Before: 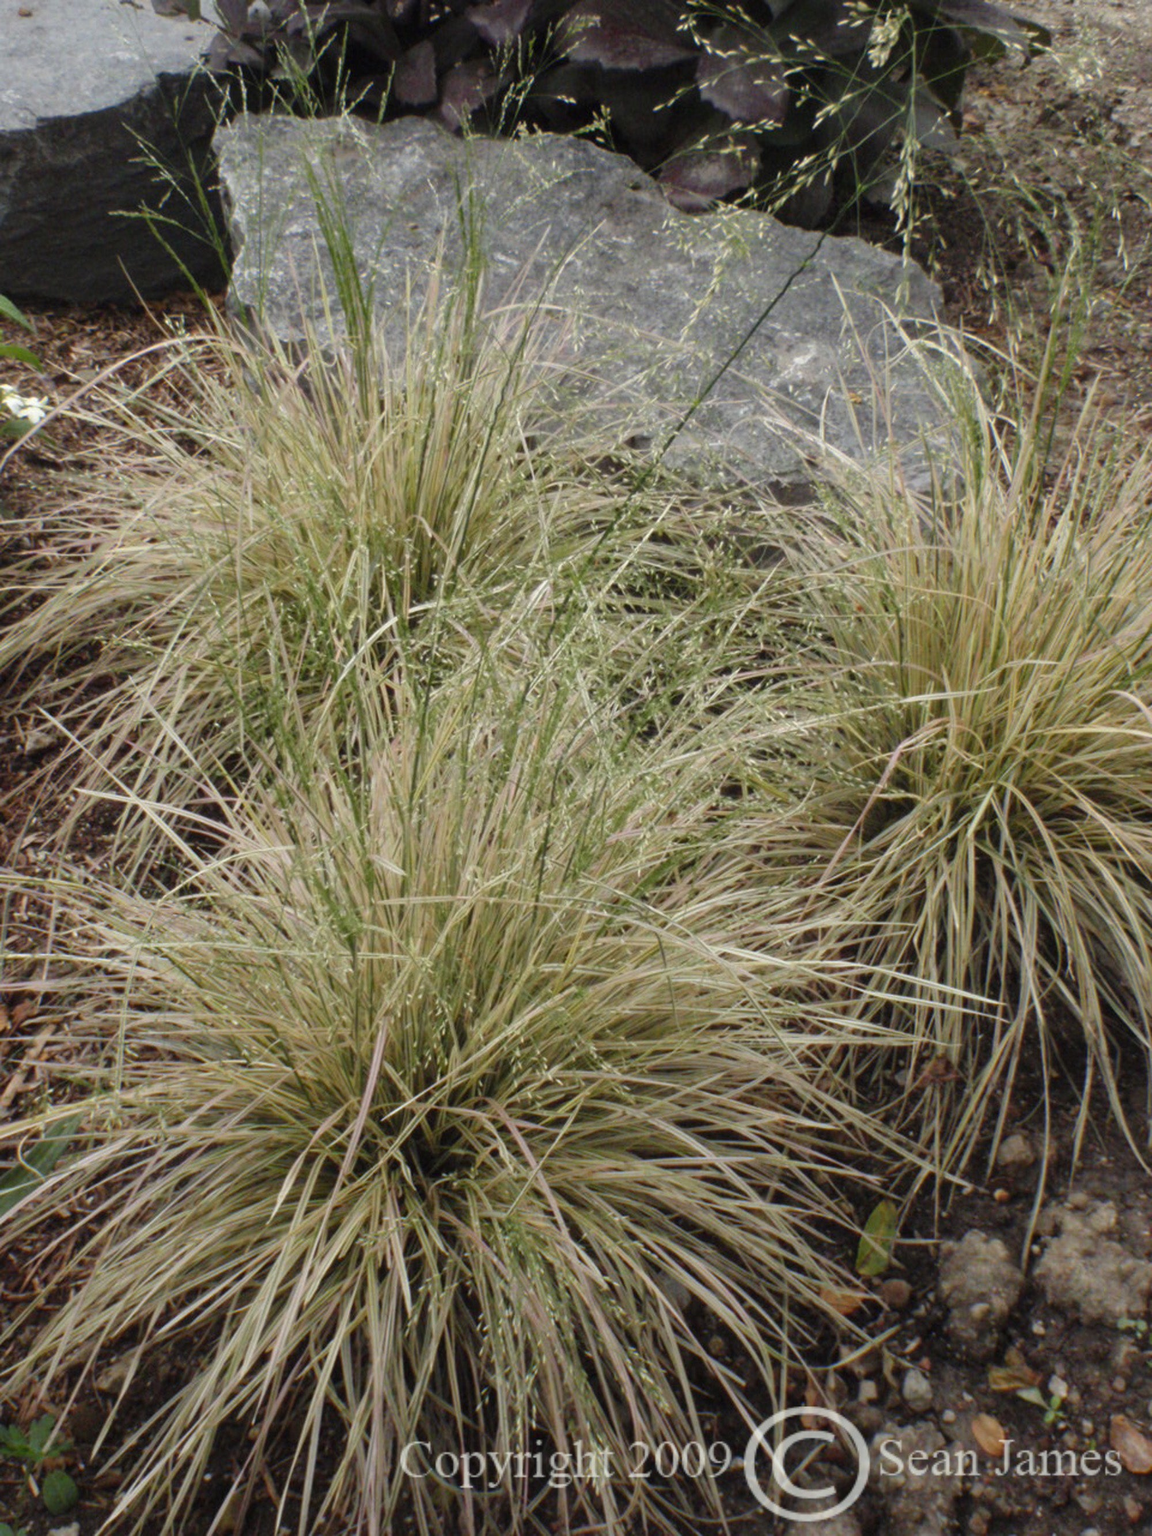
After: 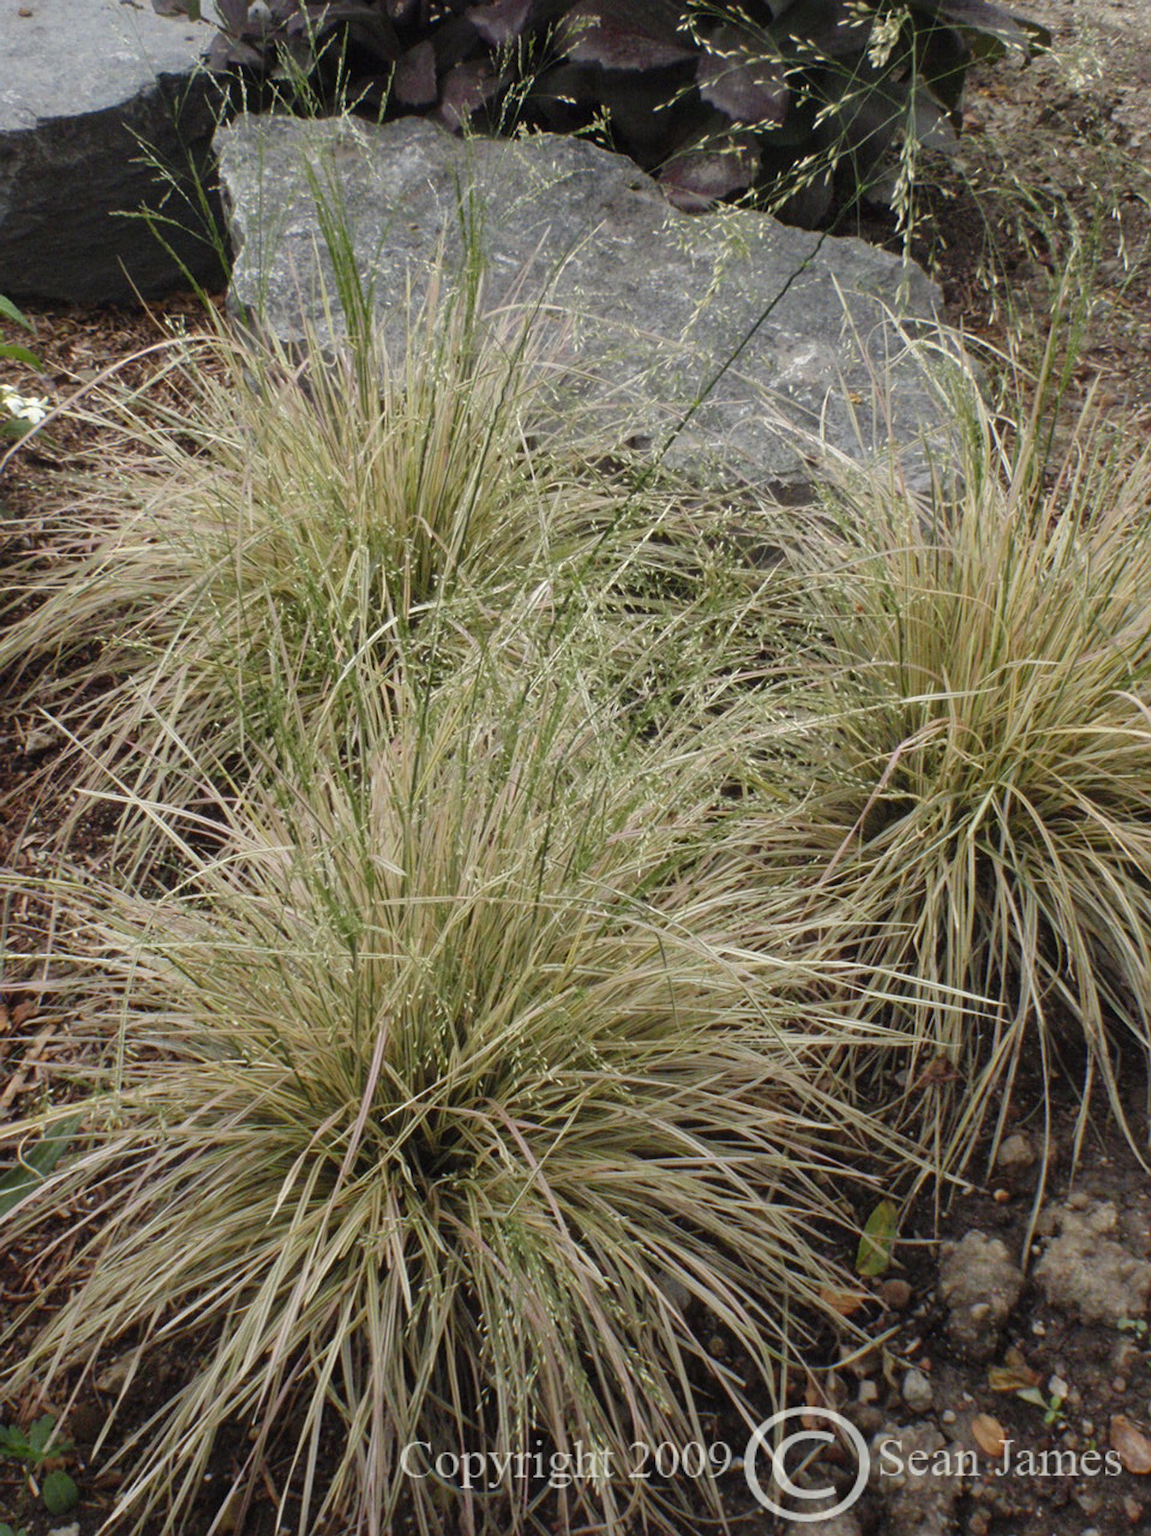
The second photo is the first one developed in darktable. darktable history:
sharpen: radius 2.161, amount 0.387, threshold 0.109
